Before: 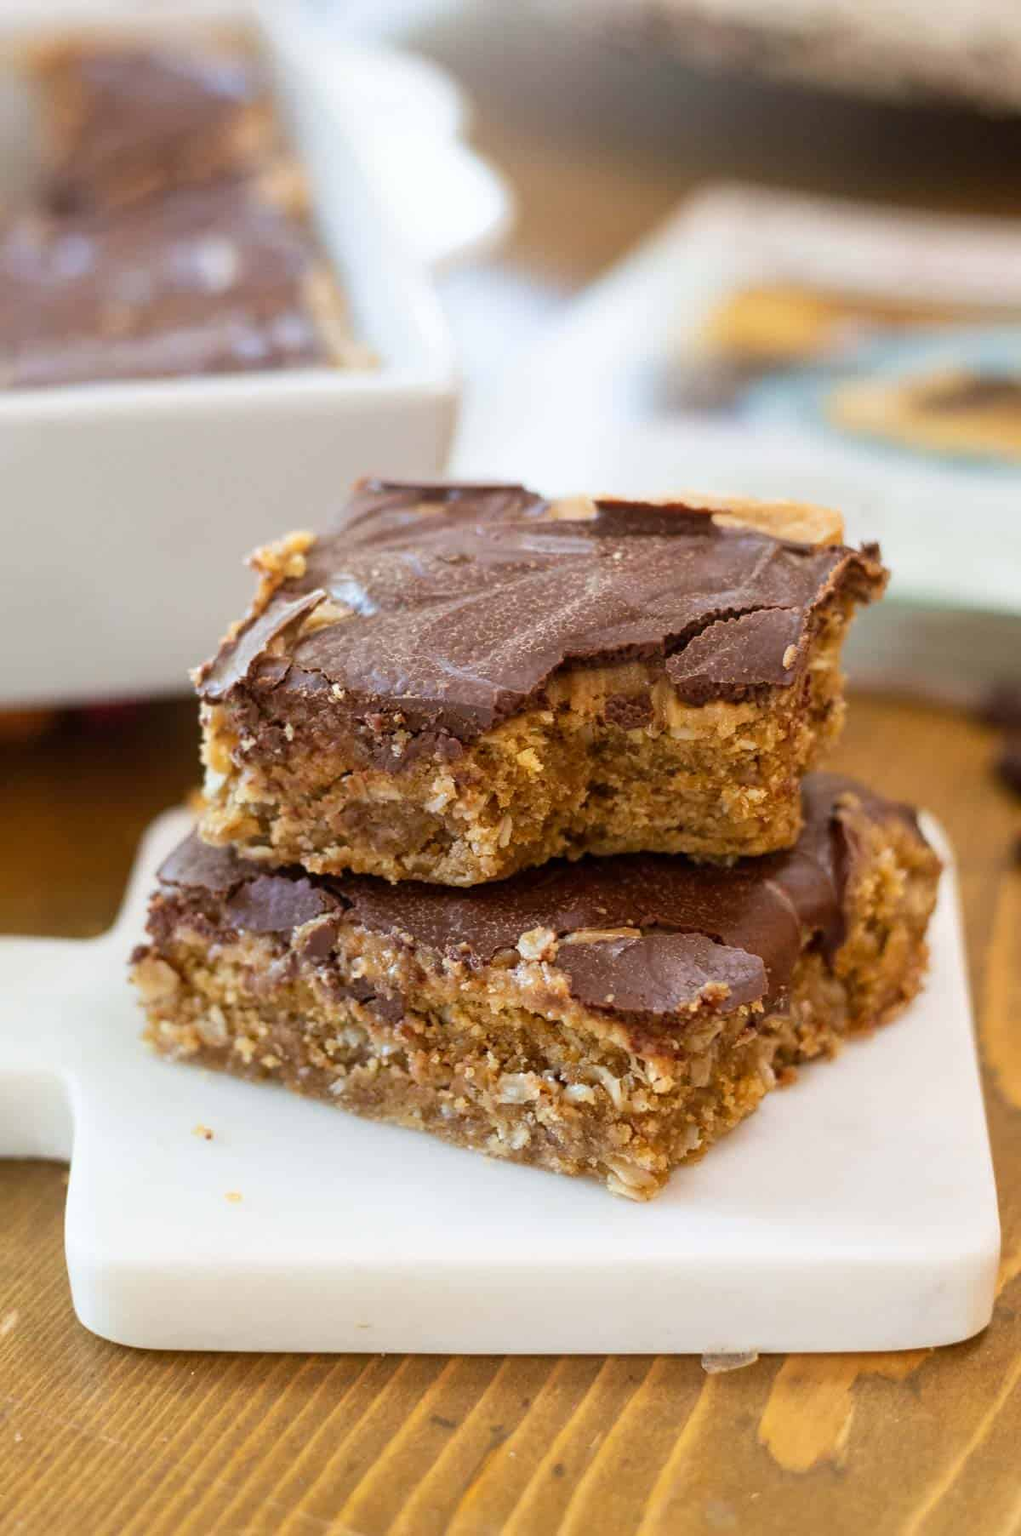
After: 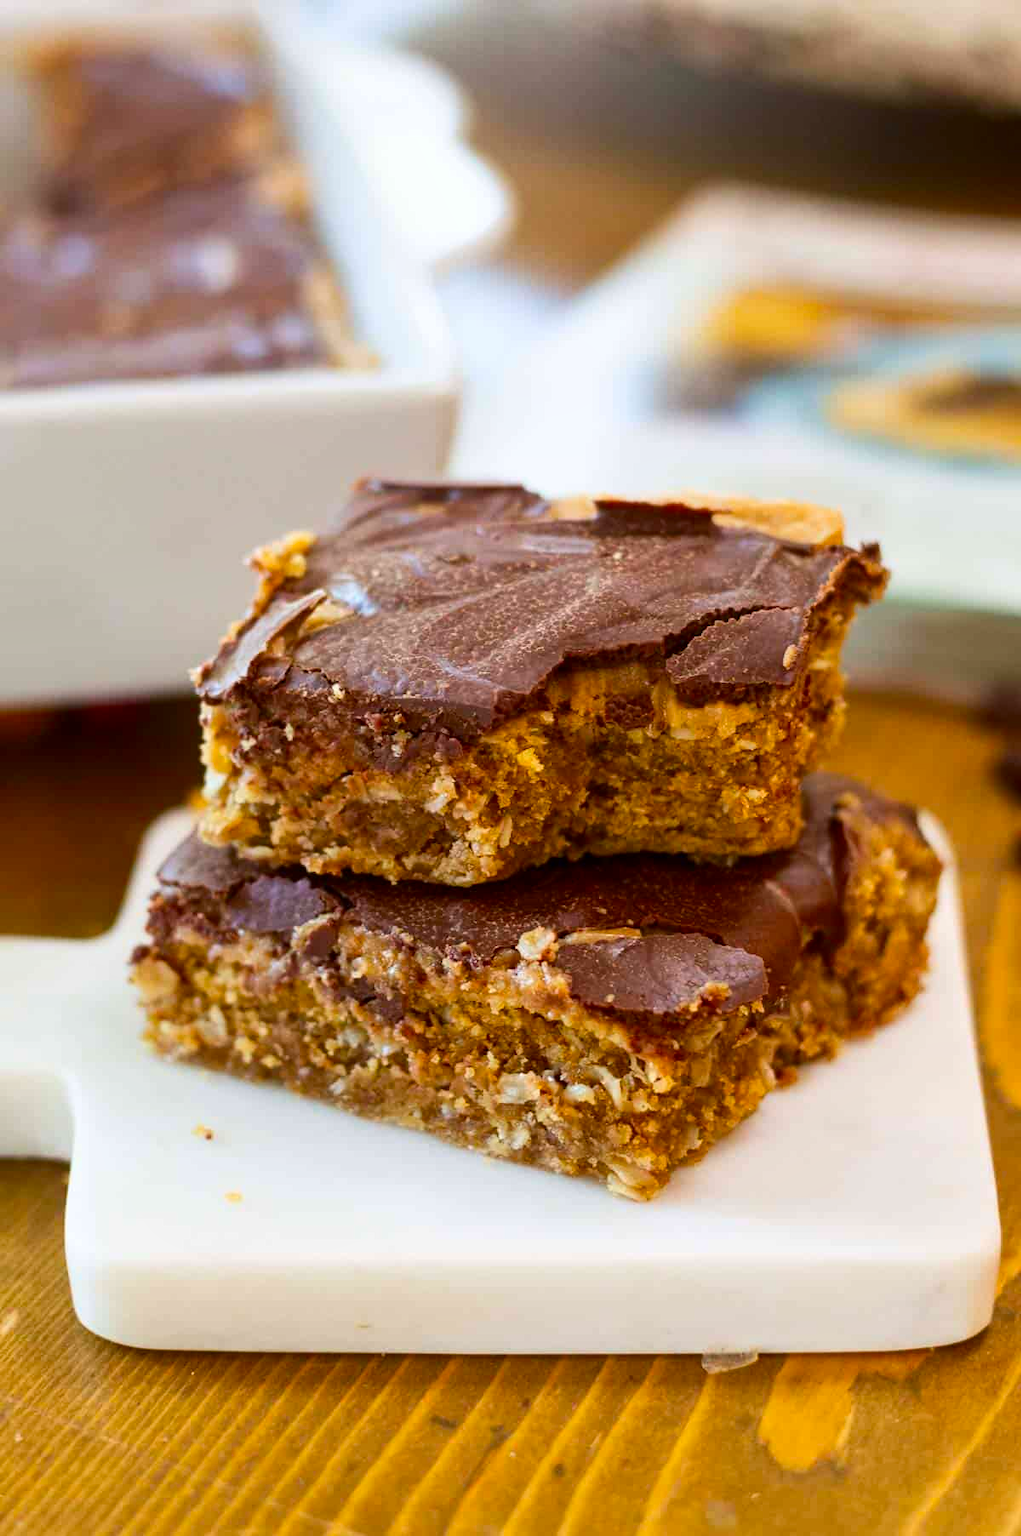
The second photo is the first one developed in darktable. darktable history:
color balance rgb: linear chroma grading › global chroma 6.48%, perceptual saturation grading › global saturation 12.96%, global vibrance 6.02%
contrast brightness saturation: contrast 0.13, brightness -0.05, saturation 0.16
shadows and highlights: shadows 37.27, highlights -28.18, soften with gaussian
